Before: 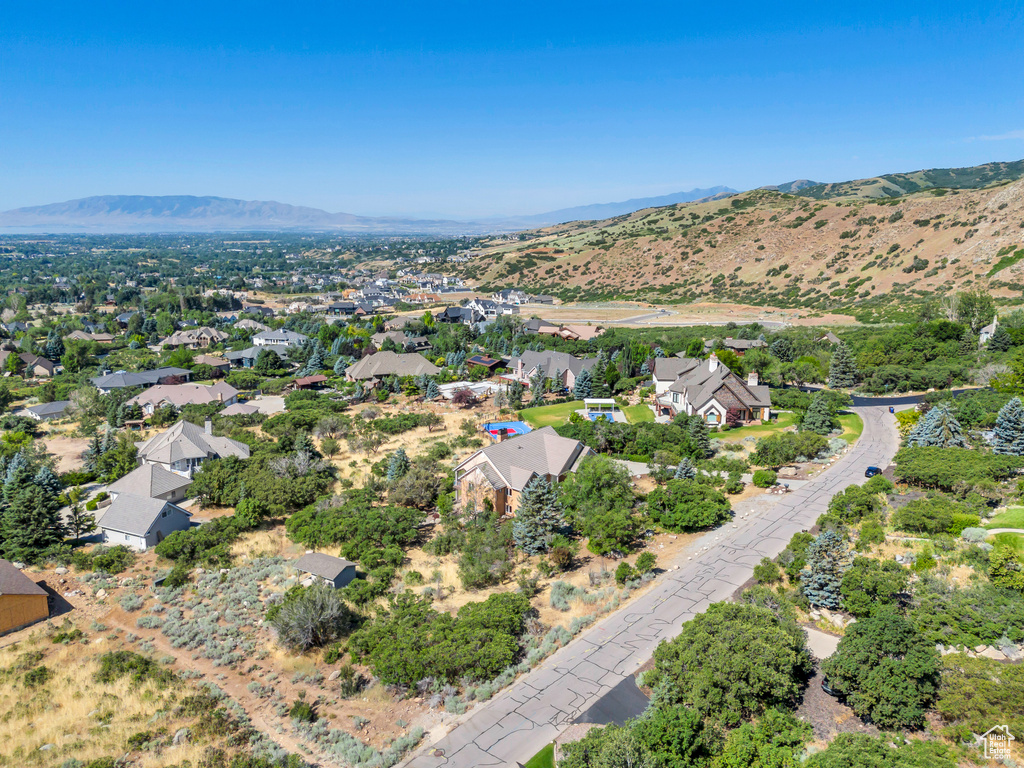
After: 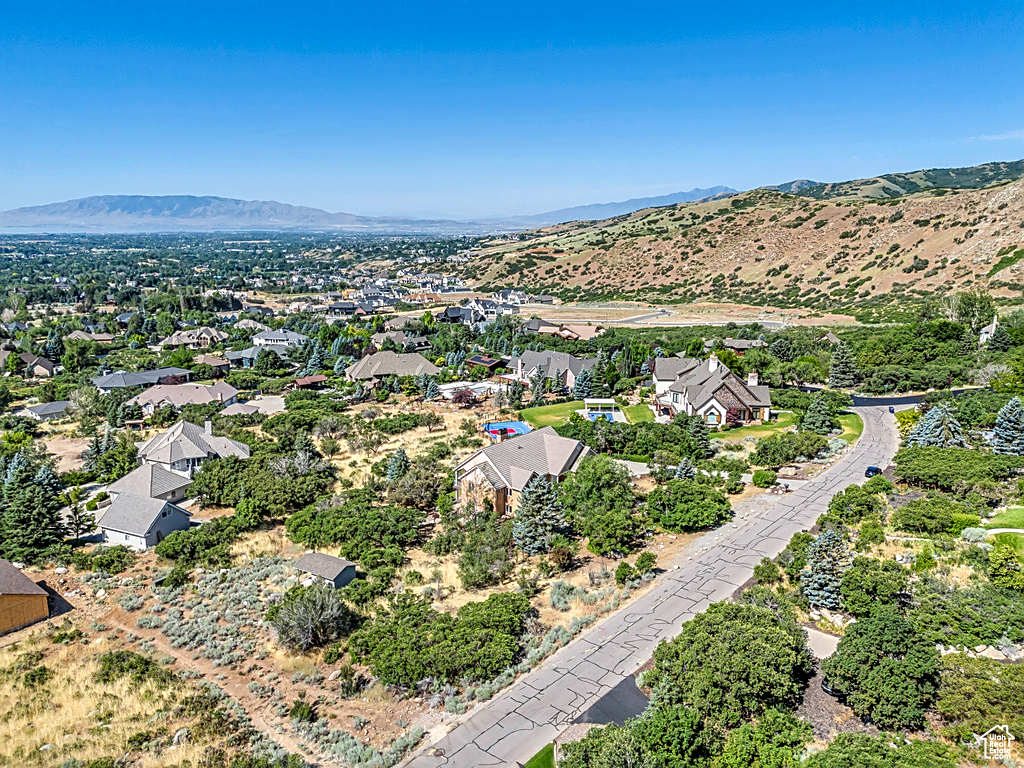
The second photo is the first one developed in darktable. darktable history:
sharpen: on, module defaults
contrast equalizer: y [[0.502, 0.505, 0.512, 0.529, 0.564, 0.588], [0.5 ×6], [0.502, 0.505, 0.512, 0.529, 0.564, 0.588], [0, 0.001, 0.001, 0.004, 0.008, 0.011], [0, 0.001, 0.001, 0.004, 0.008, 0.011]]
local contrast: on, module defaults
